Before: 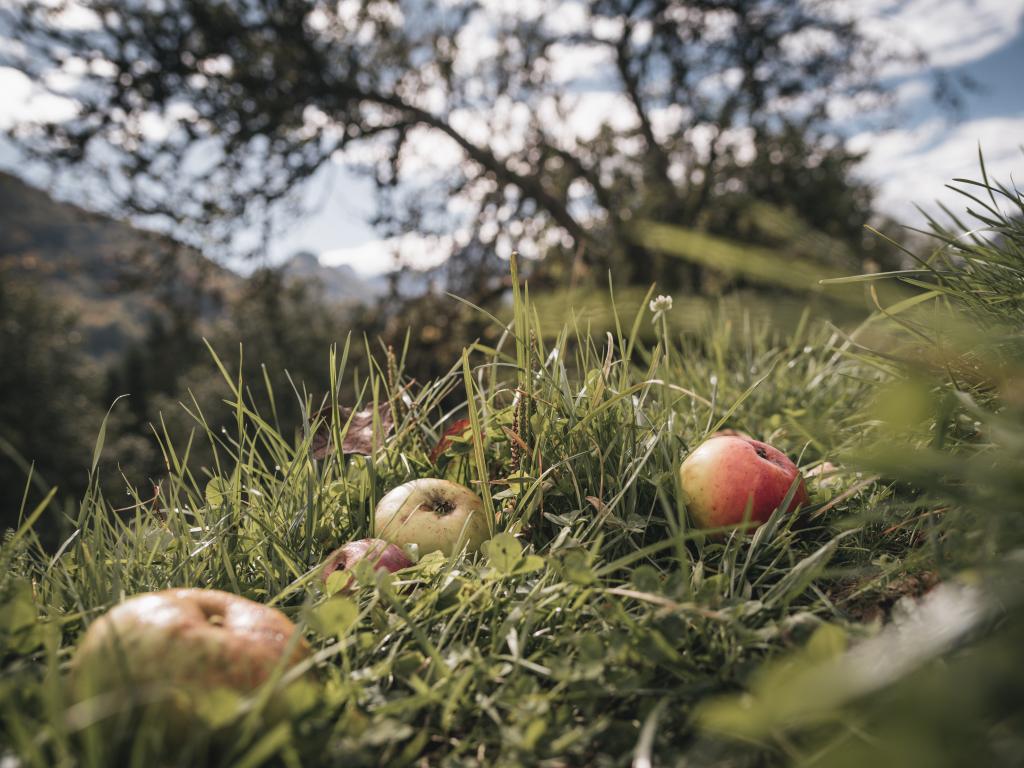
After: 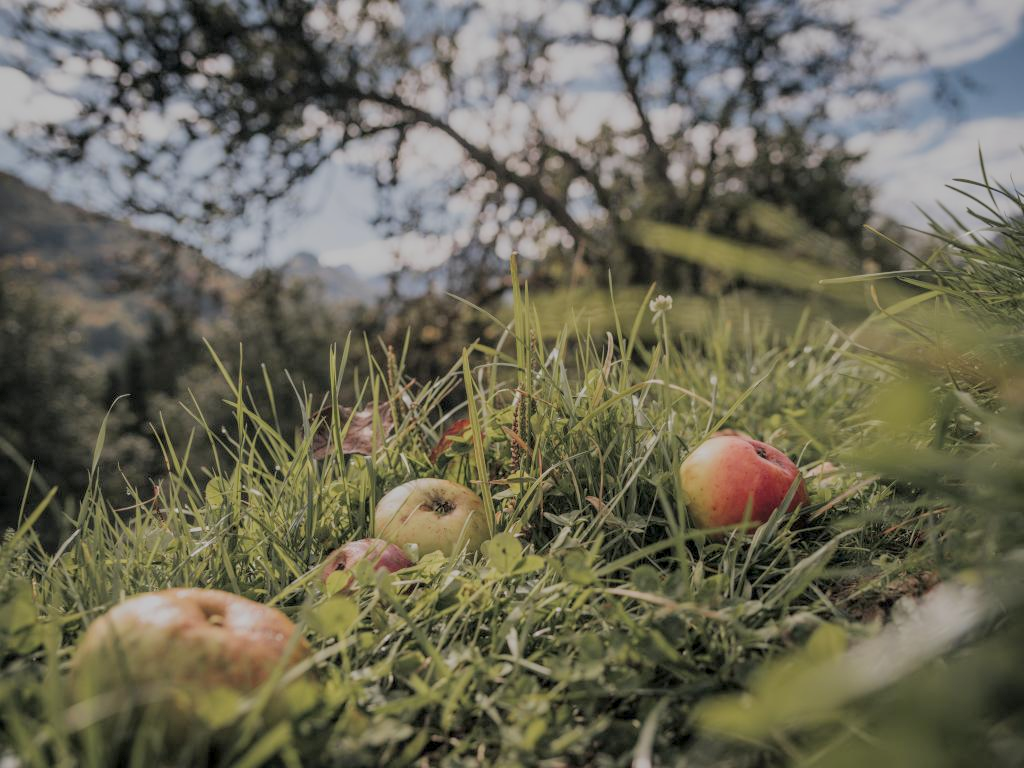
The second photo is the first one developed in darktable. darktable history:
filmic rgb: middle gray luminance 2.63%, black relative exposure -9.98 EV, white relative exposure 6.99 EV, dynamic range scaling 9.53%, target black luminance 0%, hardness 3.17, latitude 44.02%, contrast 0.672, highlights saturation mix 6.28%, shadows ↔ highlights balance 12.91%, color science v6 (2022)
local contrast: on, module defaults
